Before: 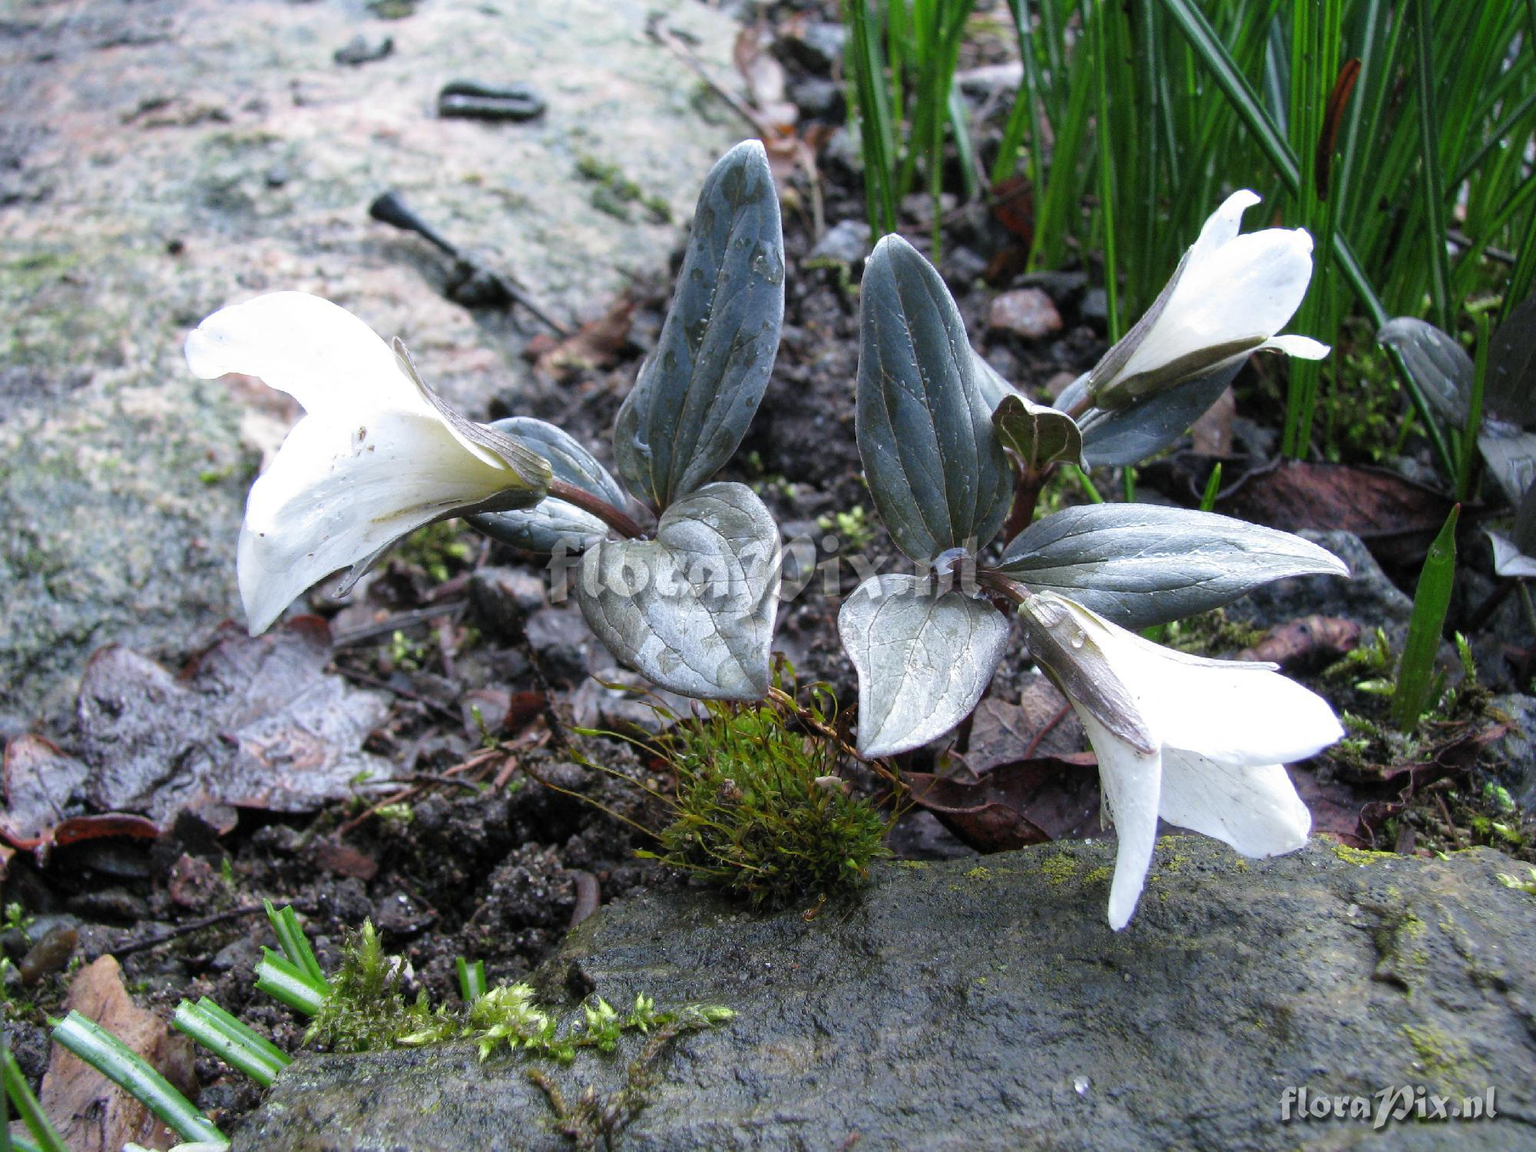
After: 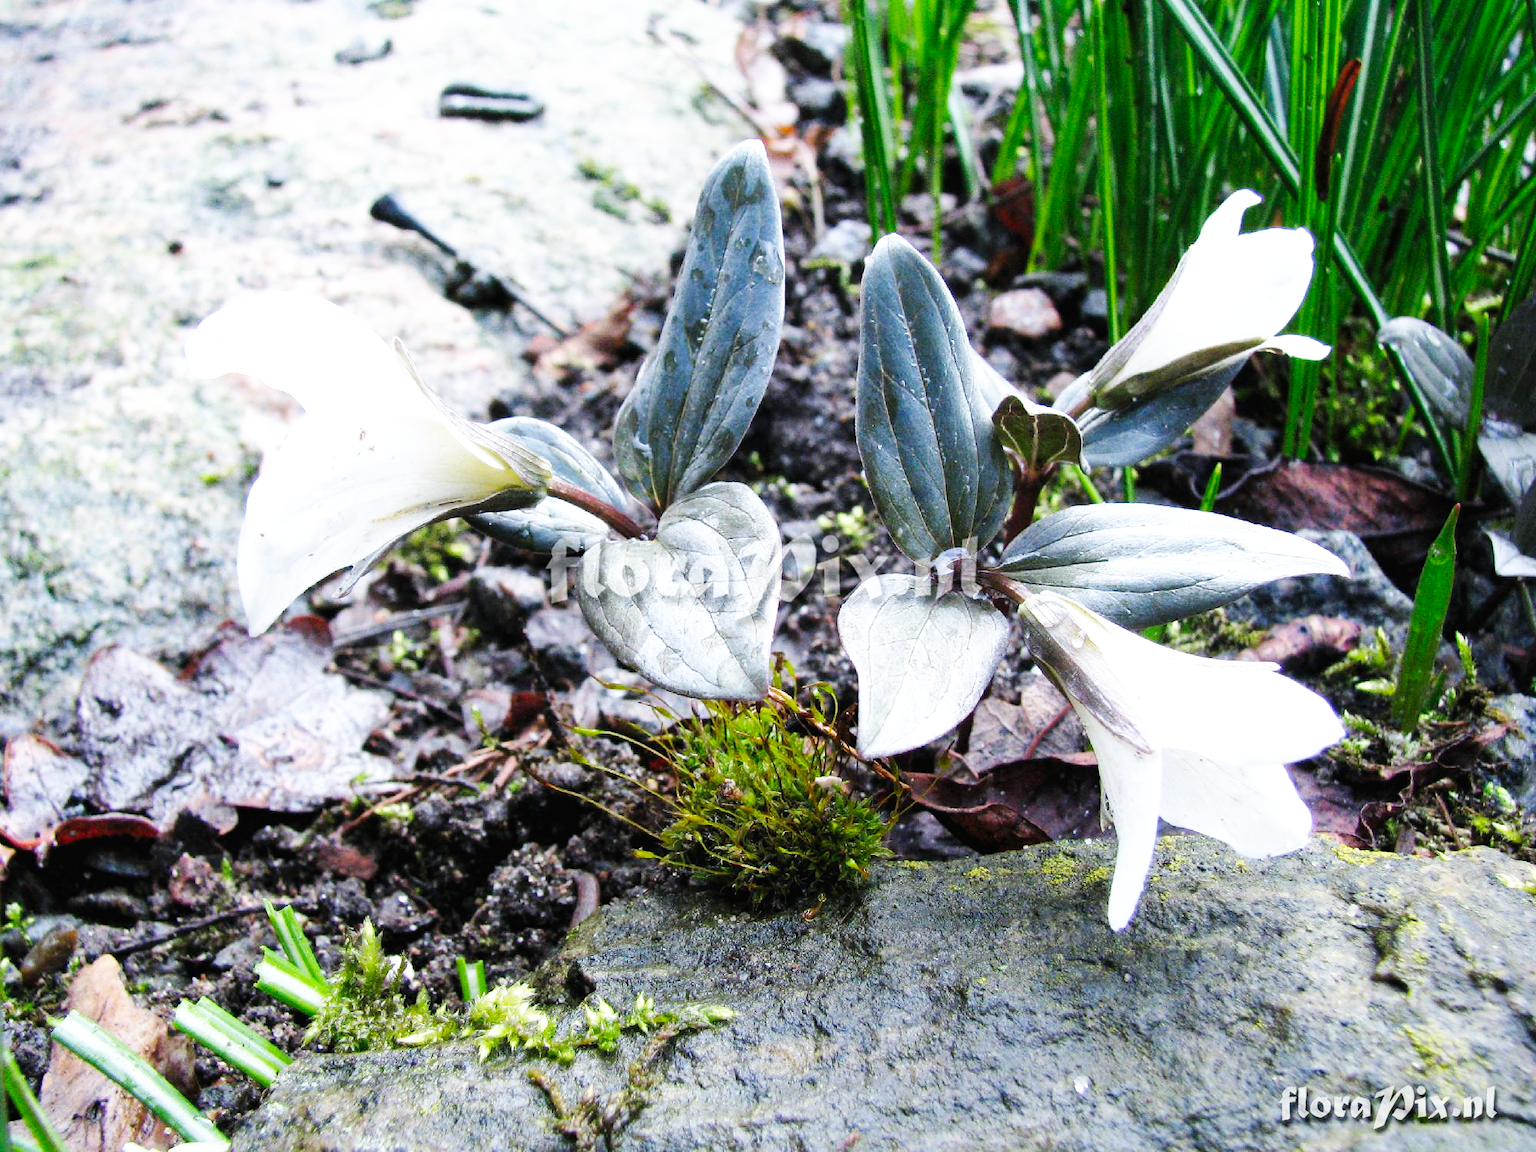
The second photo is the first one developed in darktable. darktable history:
base curve: curves: ch0 [(0, 0.003) (0.001, 0.002) (0.006, 0.004) (0.02, 0.022) (0.048, 0.086) (0.094, 0.234) (0.162, 0.431) (0.258, 0.629) (0.385, 0.8) (0.548, 0.918) (0.751, 0.988) (1, 1)], preserve colors none
tone equalizer: on, module defaults
contrast equalizer: octaves 7, y [[0.5, 0.5, 0.472, 0.5, 0.5, 0.5], [0.5 ×6], [0.5 ×6], [0 ×6], [0 ×6]], mix -0.304
